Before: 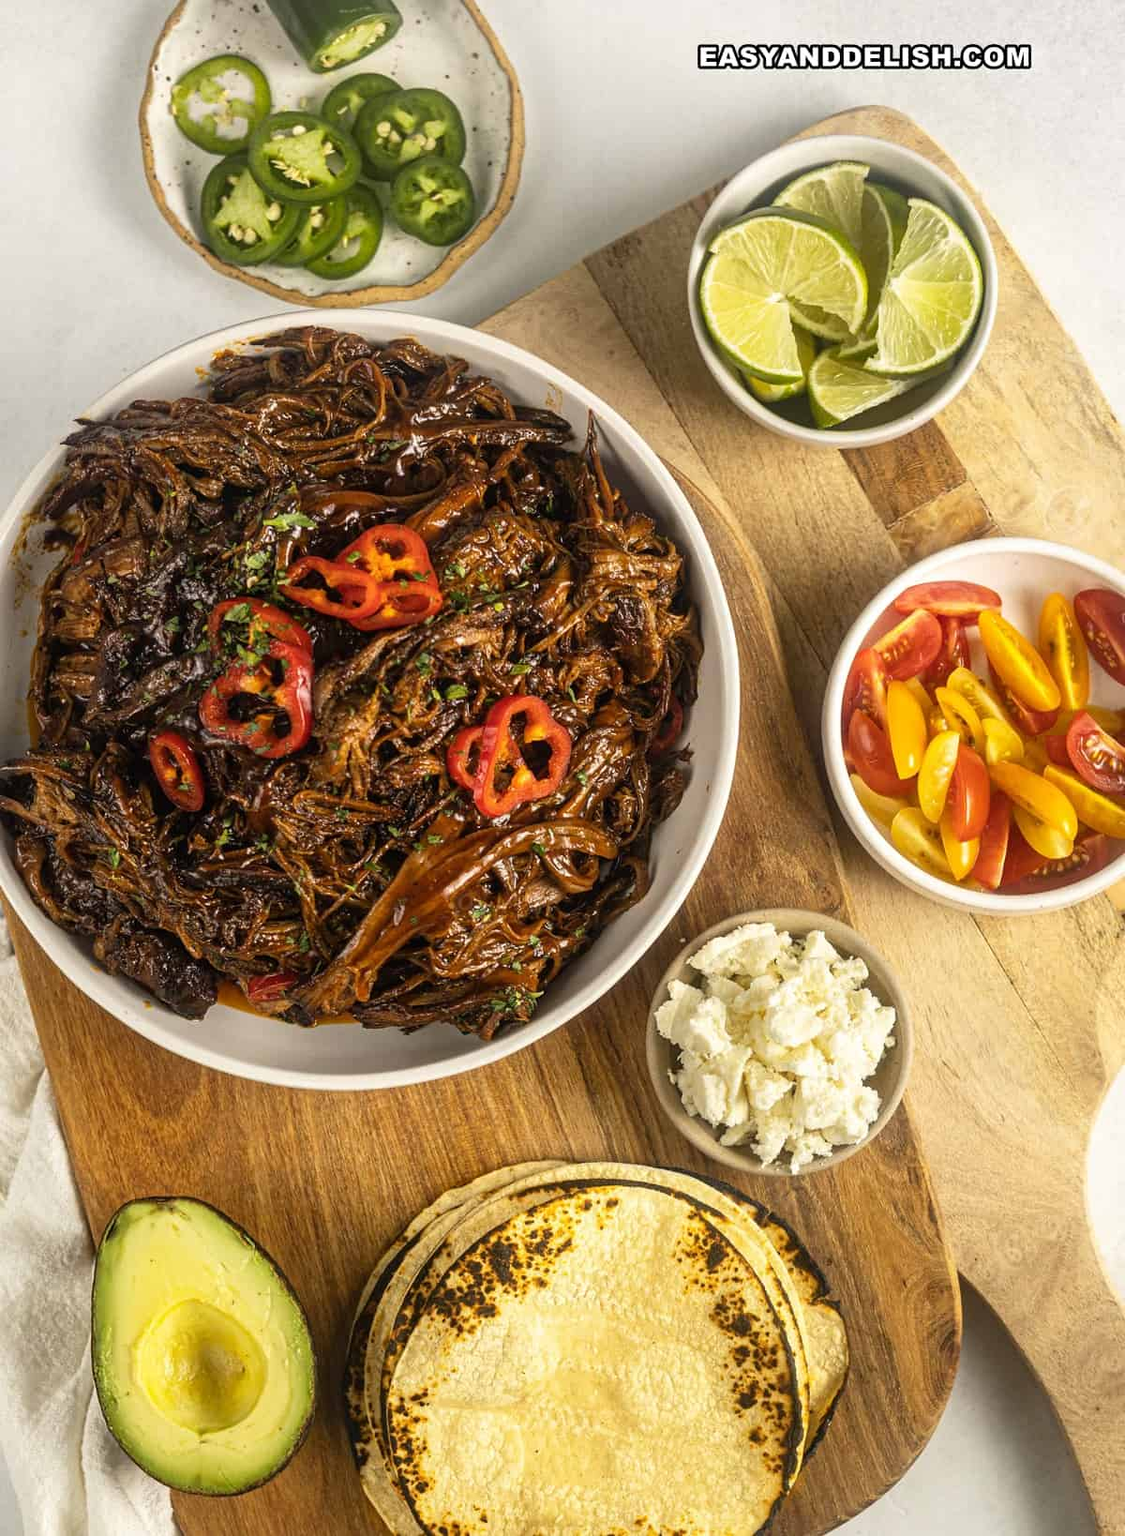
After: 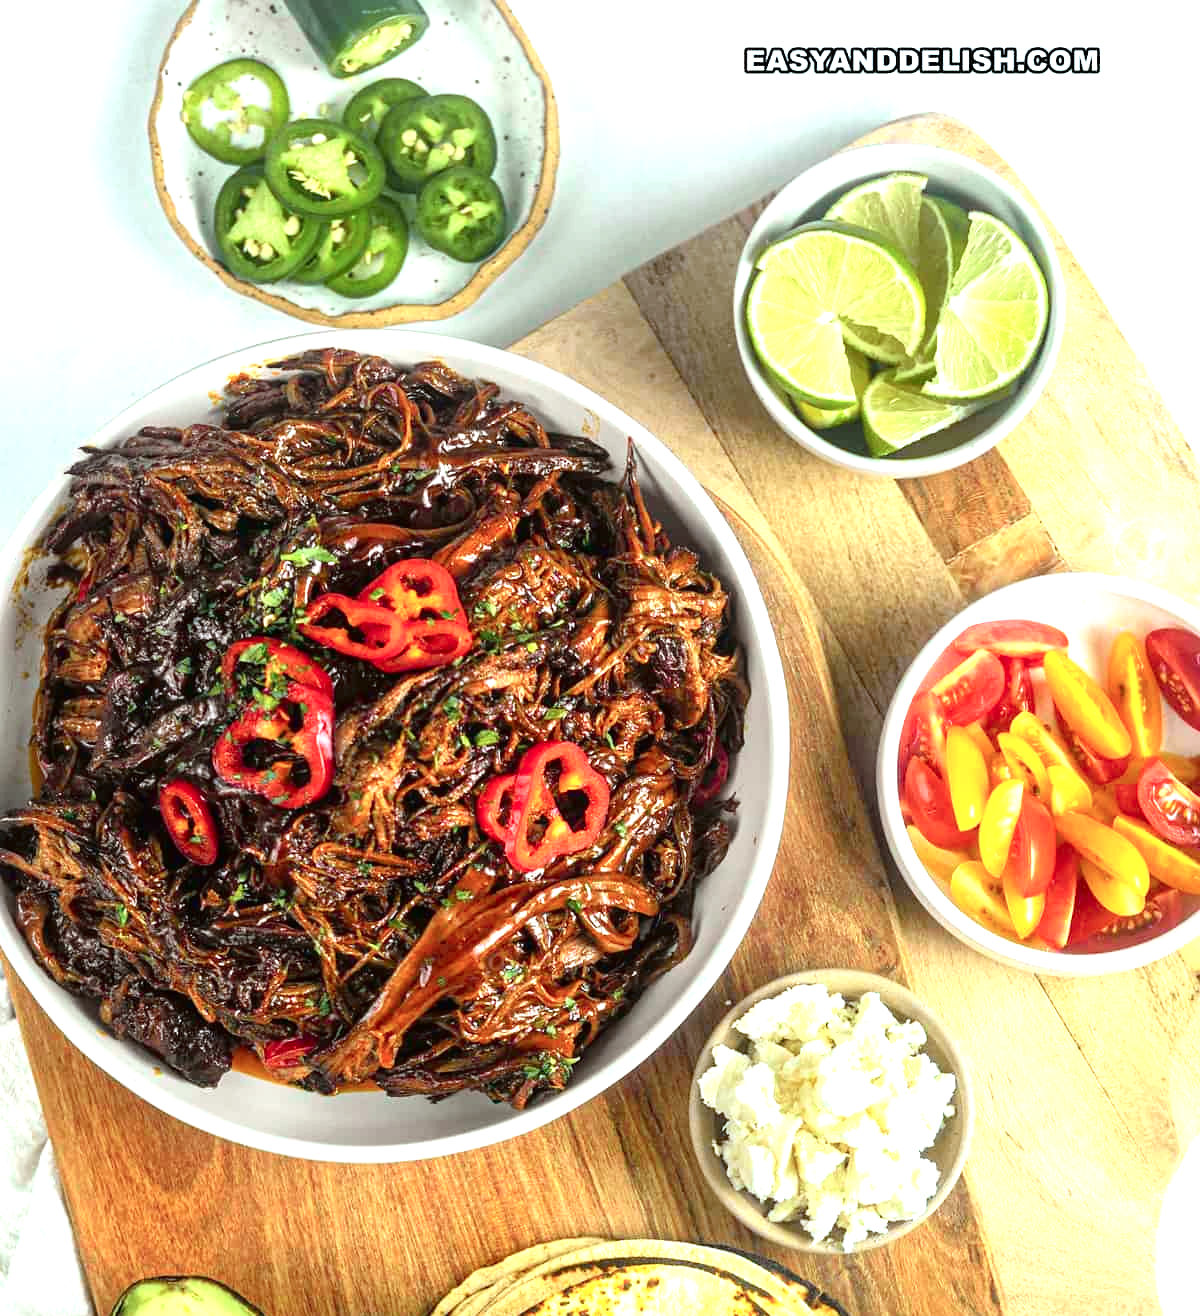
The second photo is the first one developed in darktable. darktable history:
exposure: black level correction 0, exposure 1.001 EV, compensate highlight preservation false
color calibration: illuminant Planckian (black body), x 0.368, y 0.361, temperature 4274.59 K
tone curve: curves: ch0 [(0, 0) (0.068, 0.031) (0.183, 0.13) (0.341, 0.319) (0.547, 0.545) (0.828, 0.817) (1, 0.968)]; ch1 [(0, 0) (0.23, 0.166) (0.34, 0.308) (0.371, 0.337) (0.429, 0.408) (0.477, 0.466) (0.499, 0.5) (0.529, 0.528) (0.559, 0.578) (0.743, 0.798) (1, 1)]; ch2 [(0, 0) (0.431, 0.419) (0.495, 0.502) (0.524, 0.525) (0.568, 0.543) (0.6, 0.597) (0.634, 0.644) (0.728, 0.722) (1, 1)], color space Lab, independent channels, preserve colors none
crop: bottom 19.651%
